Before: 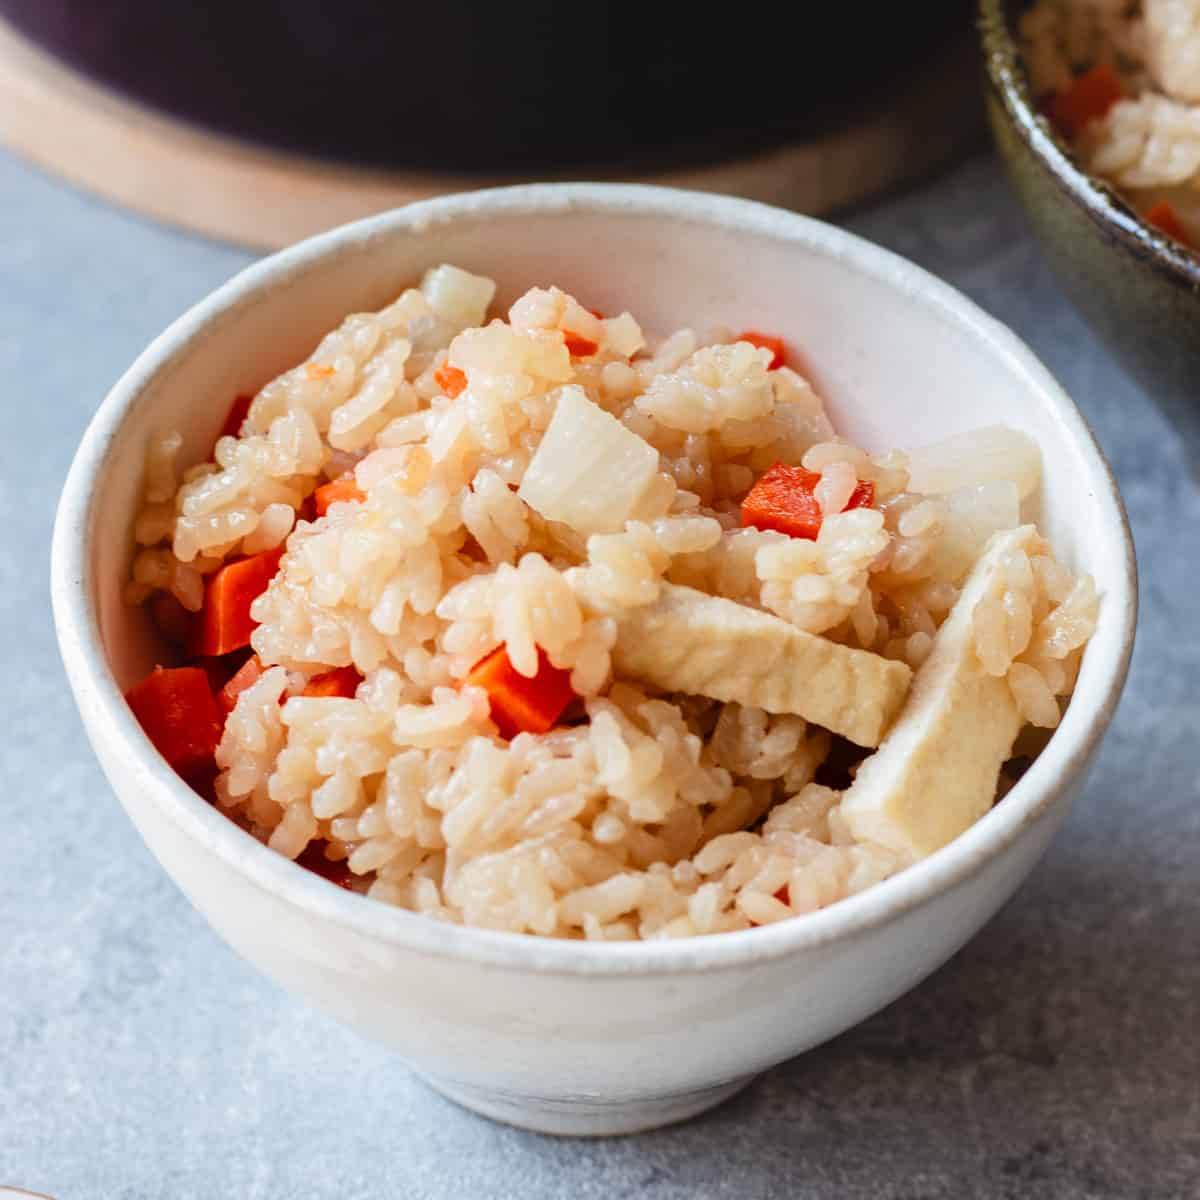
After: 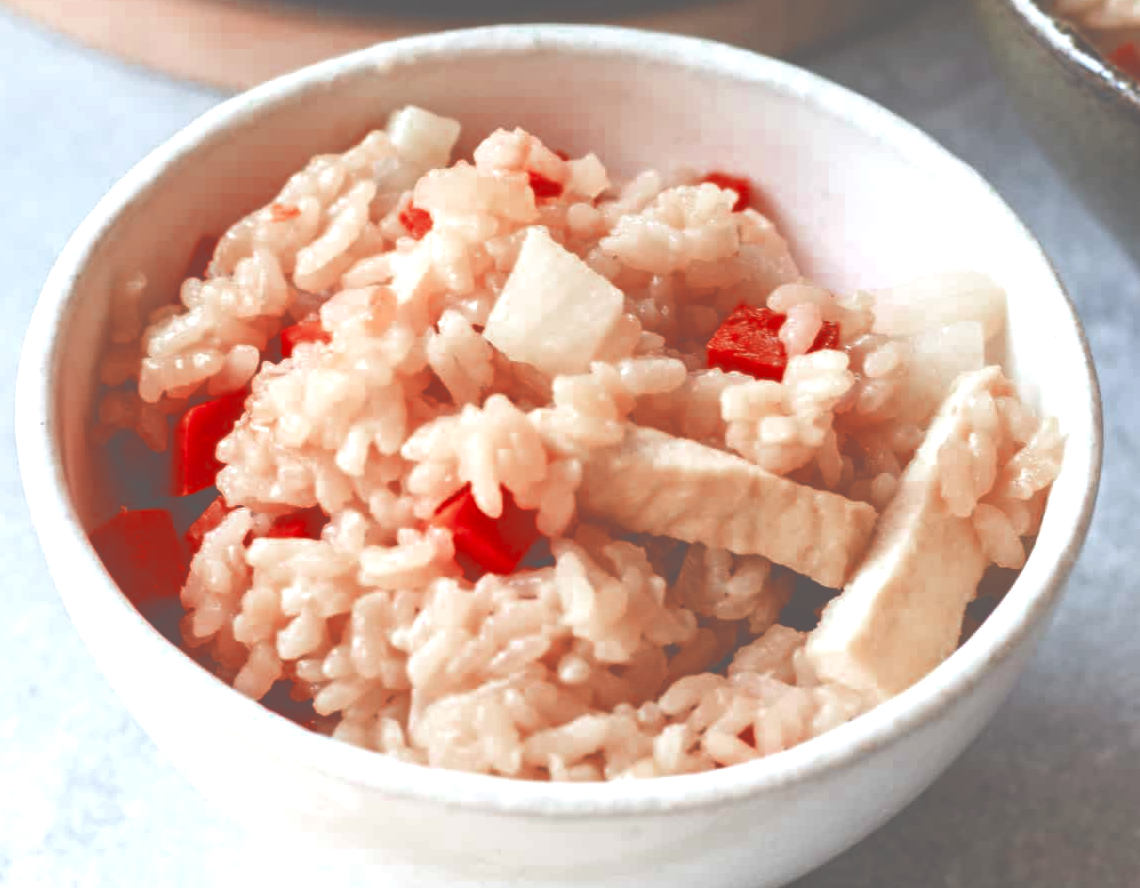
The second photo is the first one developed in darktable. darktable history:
exposure: black level correction -0.071, exposure 0.5 EV, compensate highlight preservation false
shadows and highlights: shadows 12, white point adjustment 1.2, highlights -0.36, soften with gaussian
color zones: curves: ch0 [(0, 0.299) (0.25, 0.383) (0.456, 0.352) (0.736, 0.571)]; ch1 [(0, 0.63) (0.151, 0.568) (0.254, 0.416) (0.47, 0.558) (0.732, 0.37) (0.909, 0.492)]; ch2 [(0.004, 0.604) (0.158, 0.443) (0.257, 0.403) (0.761, 0.468)]
crop and rotate: left 2.991%, top 13.302%, right 1.981%, bottom 12.636%
